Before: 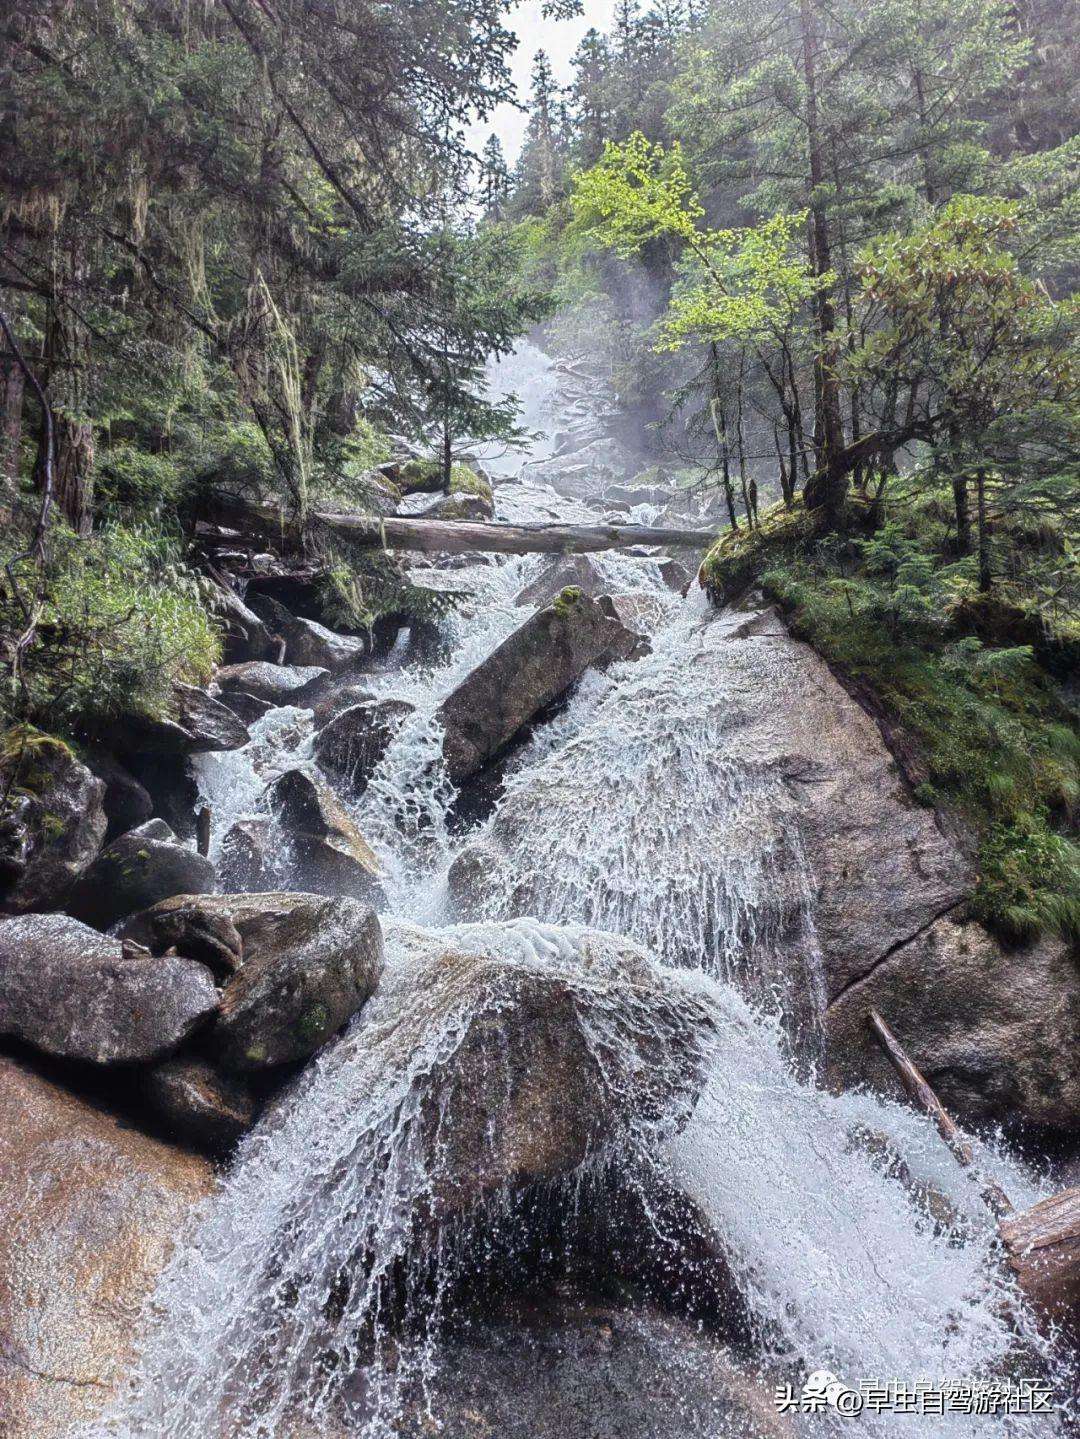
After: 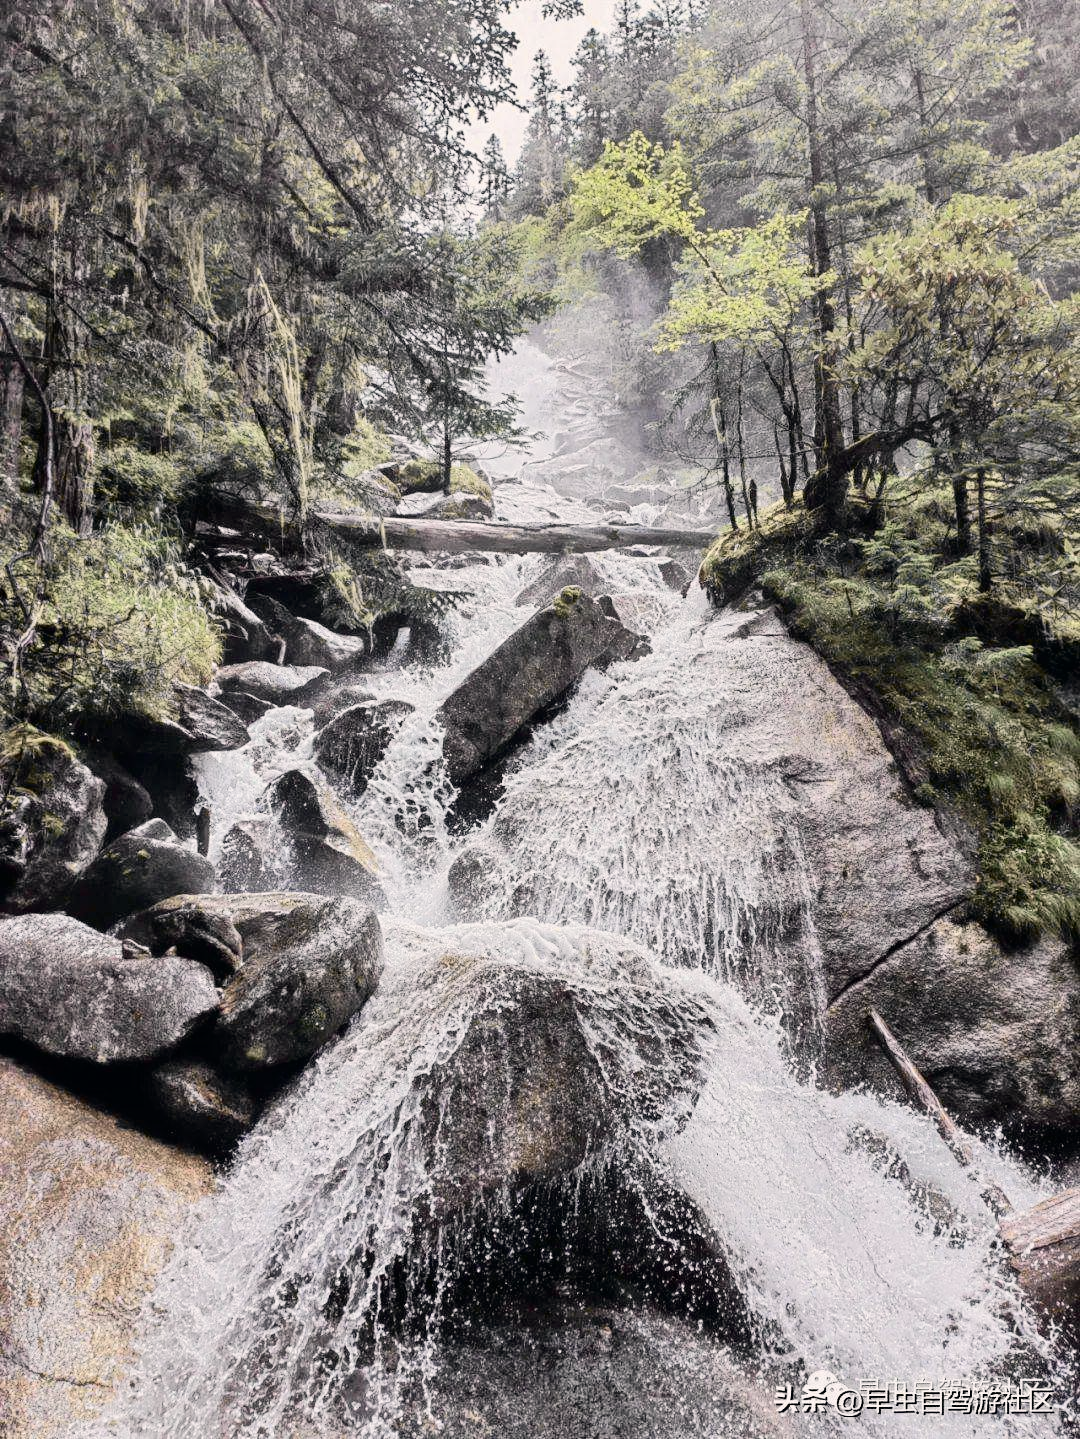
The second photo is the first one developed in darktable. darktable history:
tone curve: curves: ch0 [(0, 0) (0.037, 0.011) (0.135, 0.093) (0.266, 0.281) (0.461, 0.555) (0.581, 0.716) (0.675, 0.793) (0.767, 0.849) (0.91, 0.924) (1, 0.979)]; ch1 [(0, 0) (0.292, 0.278) (0.419, 0.423) (0.493, 0.492) (0.506, 0.5) (0.534, 0.529) (0.562, 0.562) (0.641, 0.663) (0.754, 0.76) (1, 1)]; ch2 [(0, 0) (0.294, 0.3) (0.361, 0.372) (0.429, 0.445) (0.478, 0.486) (0.502, 0.498) (0.518, 0.522) (0.531, 0.549) (0.561, 0.579) (0.64, 0.645) (0.7, 0.7) (0.861, 0.808) (1, 0.951)], color space Lab, independent channels, preserve colors none
shadows and highlights: soften with gaussian
color correction: highlights a* 5.59, highlights b* 5.24, saturation 0.68
